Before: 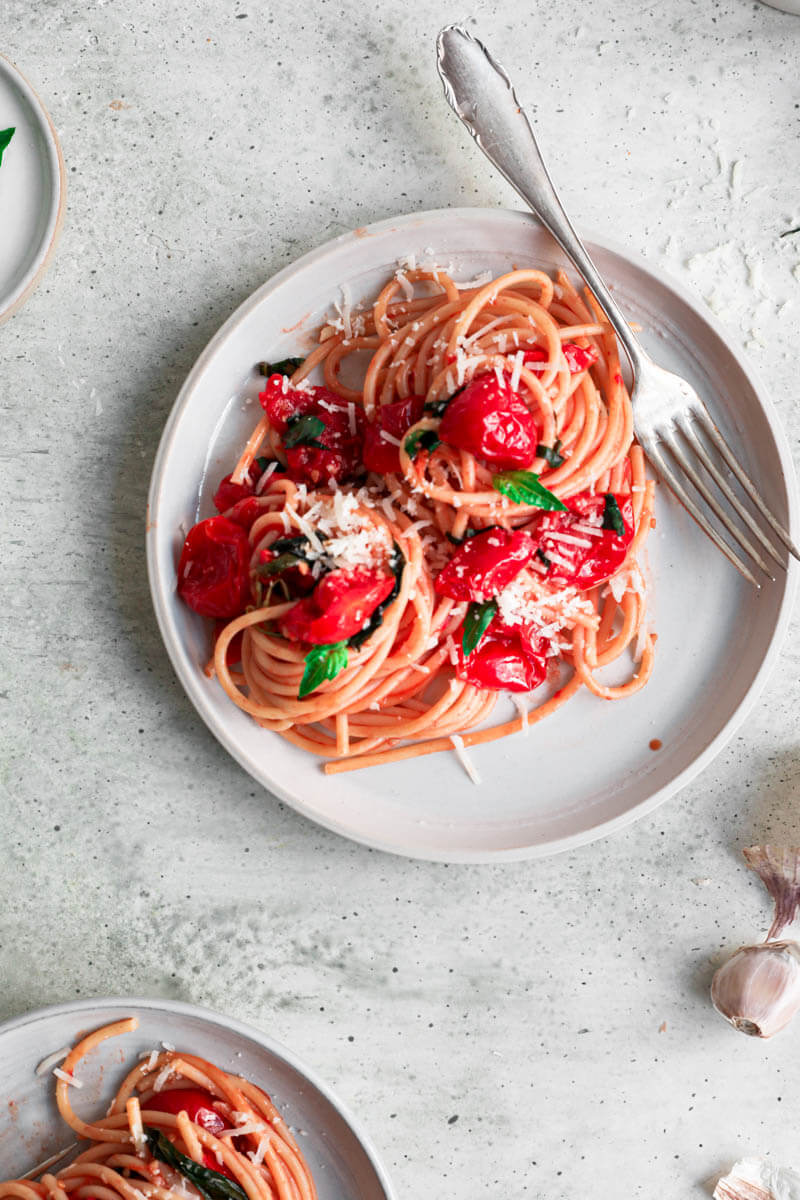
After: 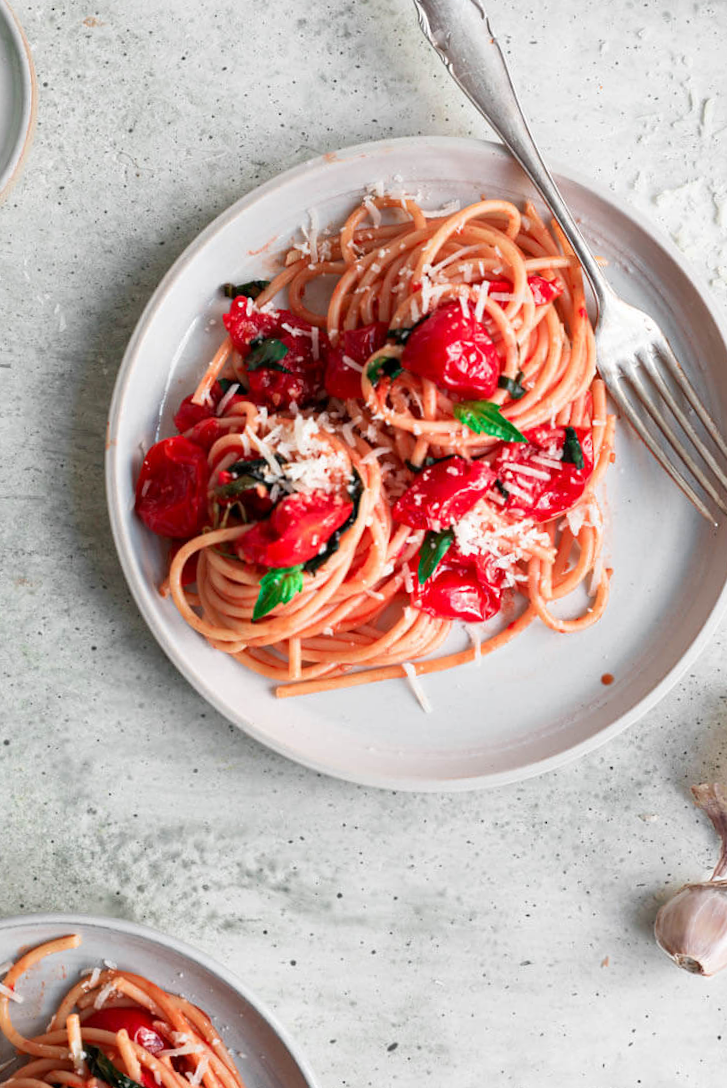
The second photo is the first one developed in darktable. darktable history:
crop and rotate: angle -1.93°, left 3.15%, top 4.058%, right 1.374%, bottom 0.71%
